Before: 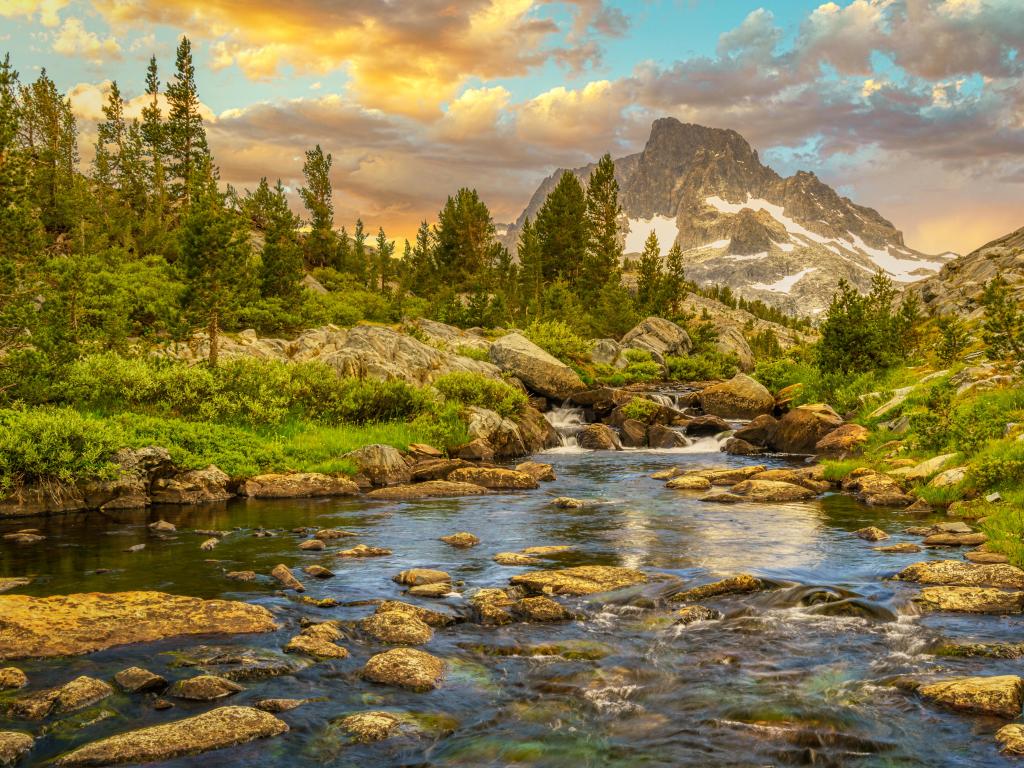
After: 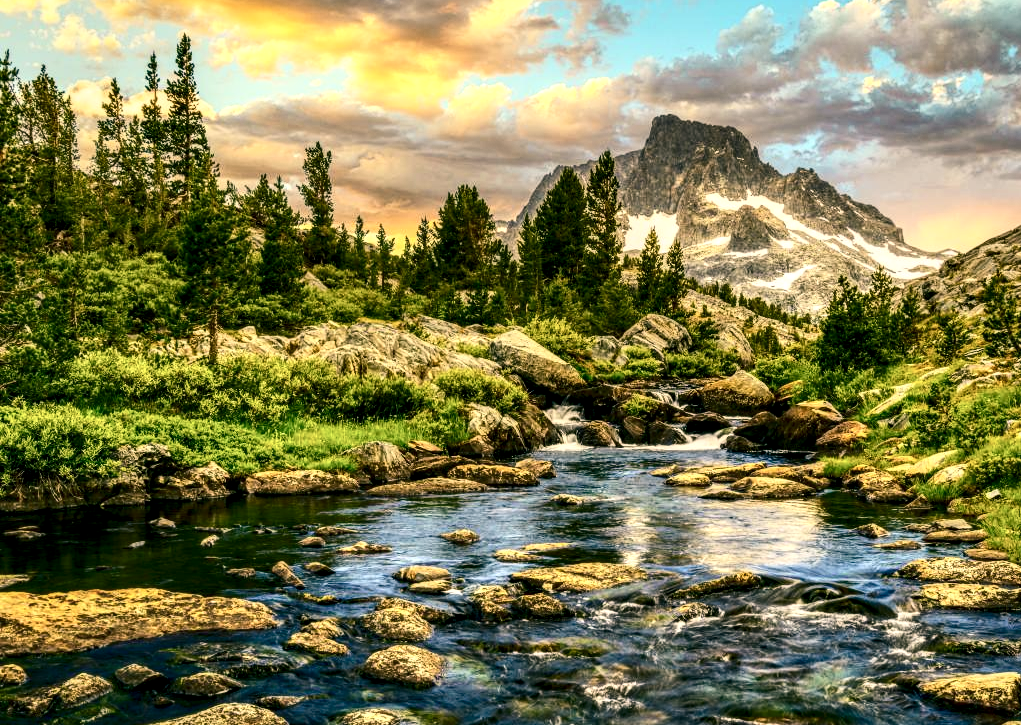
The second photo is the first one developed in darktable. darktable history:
local contrast: detail 135%, midtone range 0.743
contrast brightness saturation: contrast 0.286
color balance rgb: shadows lift › luminance -29.129%, shadows lift › chroma 10.076%, shadows lift › hue 231.99°, power › hue 312.48°, perceptual saturation grading › global saturation 0.502%
crop: top 0.404%, right 0.26%, bottom 5.086%
levels: mode automatic, levels [0.101, 0.578, 0.953]
